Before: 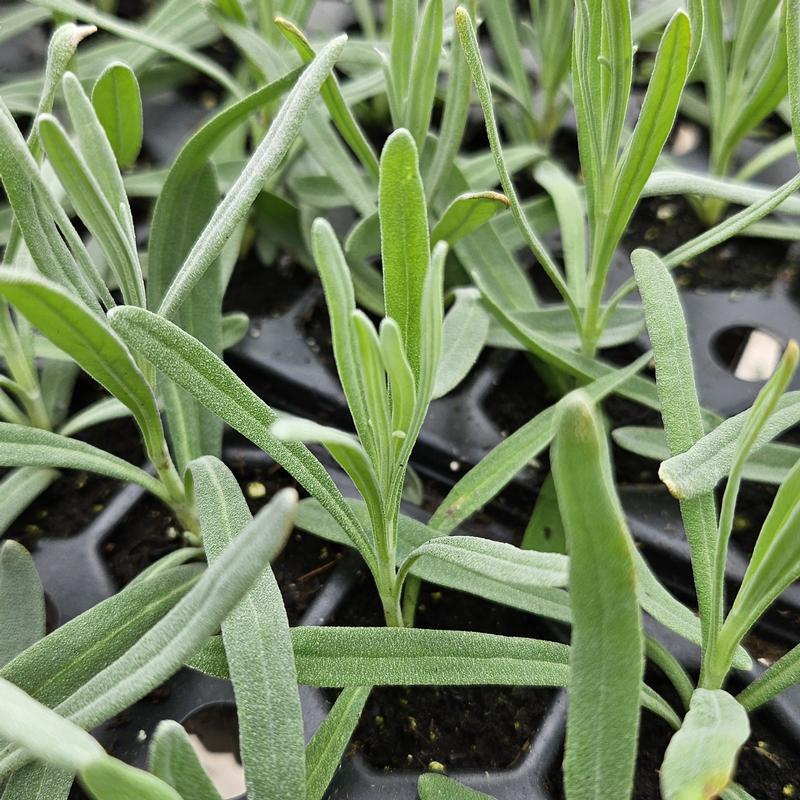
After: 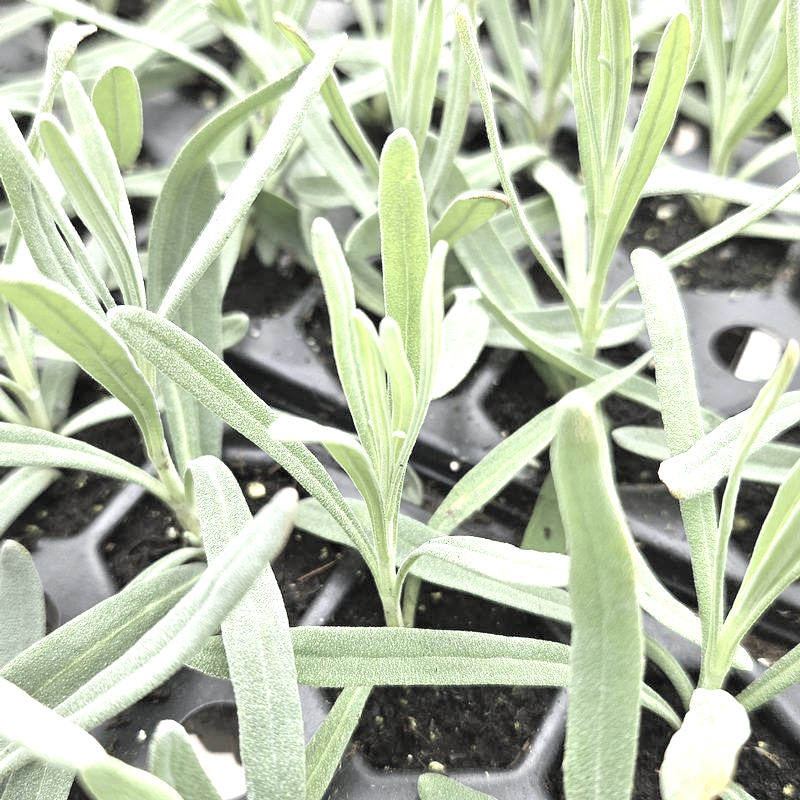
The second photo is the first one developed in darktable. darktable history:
contrast brightness saturation: brightness 0.18, saturation -0.5
exposure: black level correction 0, exposure 1.1 EV, compensate highlight preservation false
